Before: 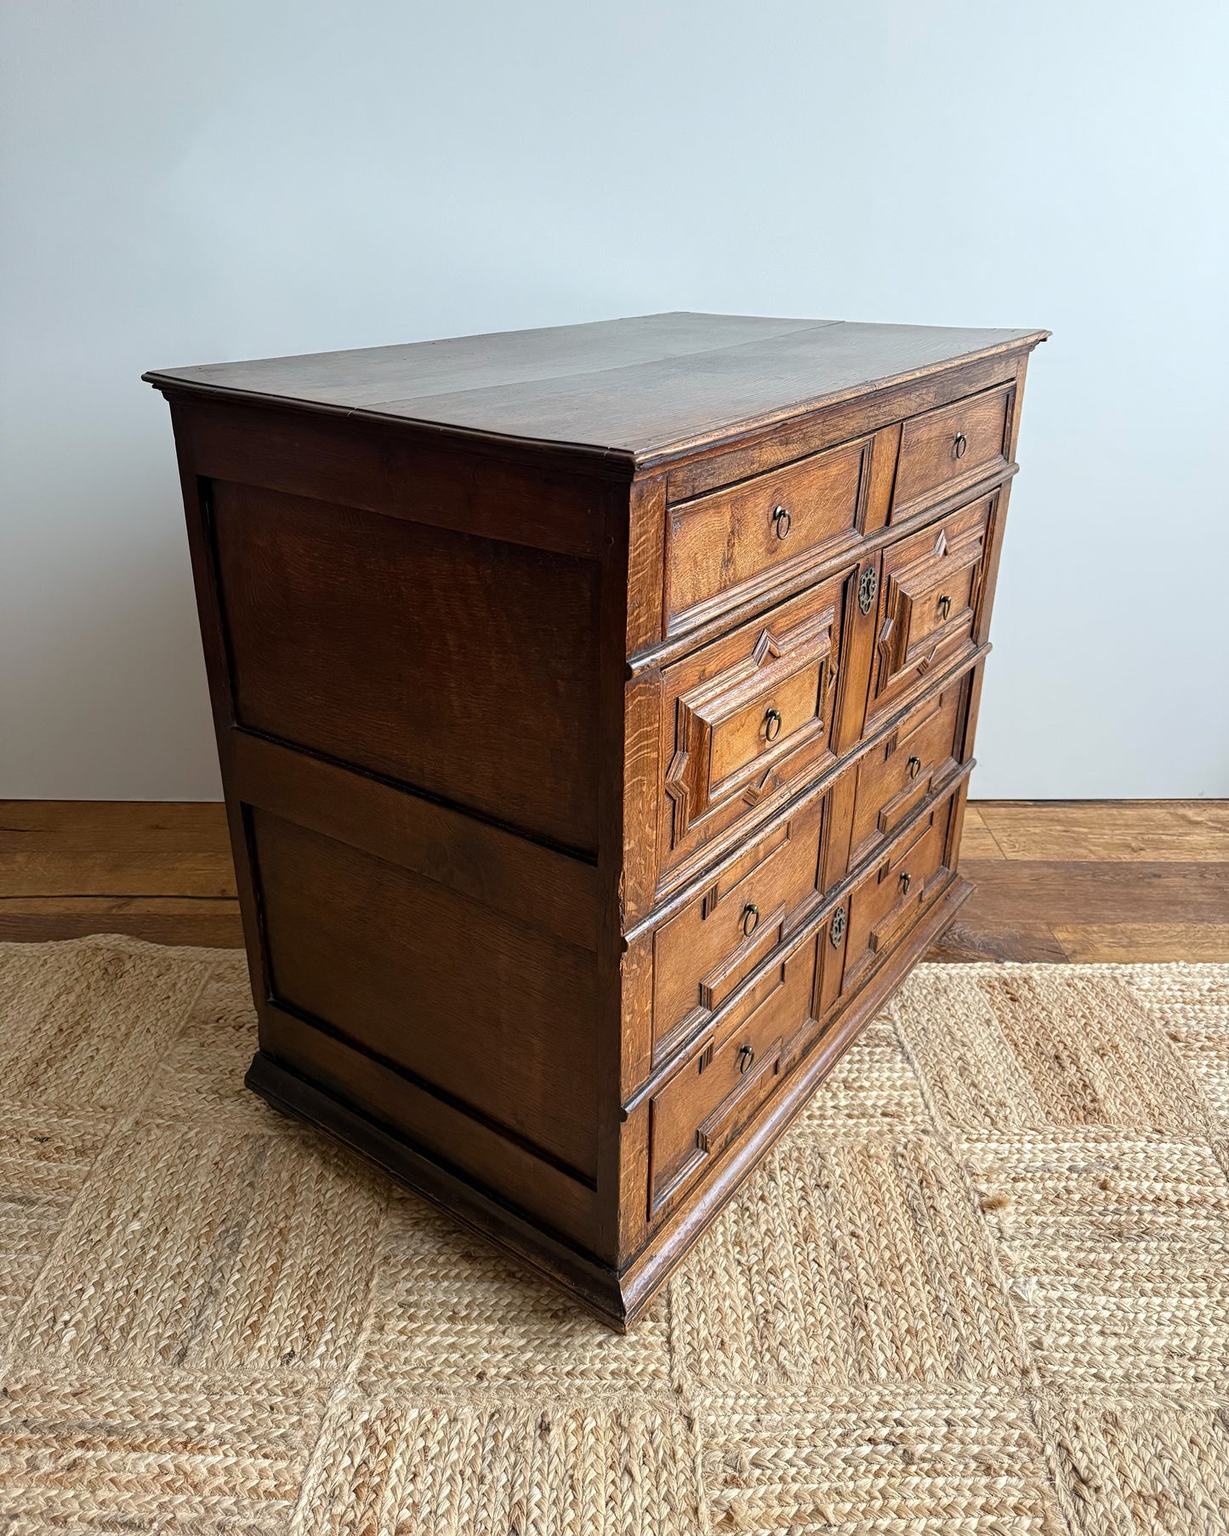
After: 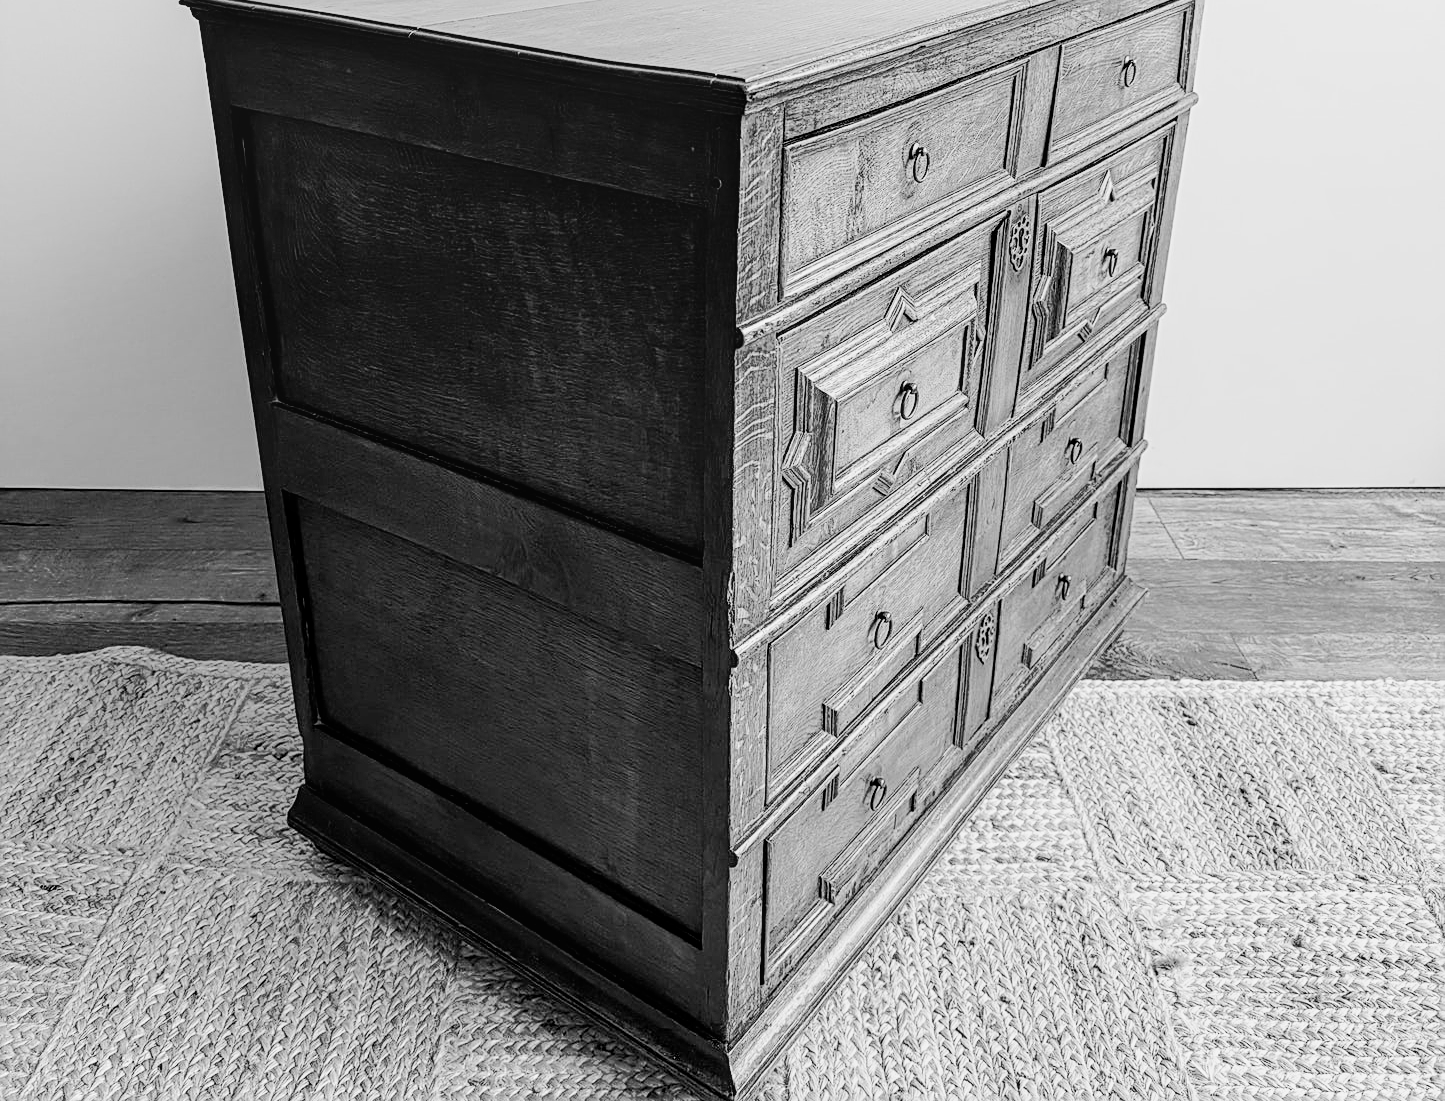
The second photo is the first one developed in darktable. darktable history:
color calibration: output gray [0.22, 0.42, 0.37, 0], illuminant as shot in camera, x 0.359, y 0.361, temperature 4554.17 K
crop and rotate: top 25.049%, bottom 13.959%
sharpen: on, module defaults
local contrast: on, module defaults
exposure: black level correction 0, exposure 1.2 EV, compensate exposure bias true, compensate highlight preservation false
tone curve: curves: ch0 [(0, 0) (0.003, 0.003) (0.011, 0.011) (0.025, 0.024) (0.044, 0.044) (0.069, 0.068) (0.1, 0.098) (0.136, 0.133) (0.177, 0.174) (0.224, 0.22) (0.277, 0.272) (0.335, 0.329) (0.399, 0.392) (0.468, 0.46) (0.543, 0.607) (0.623, 0.676) (0.709, 0.75) (0.801, 0.828) (0.898, 0.912) (1, 1)], color space Lab, independent channels, preserve colors none
filmic rgb: black relative exposure -7.11 EV, white relative exposure 5.36 EV, hardness 3.02
